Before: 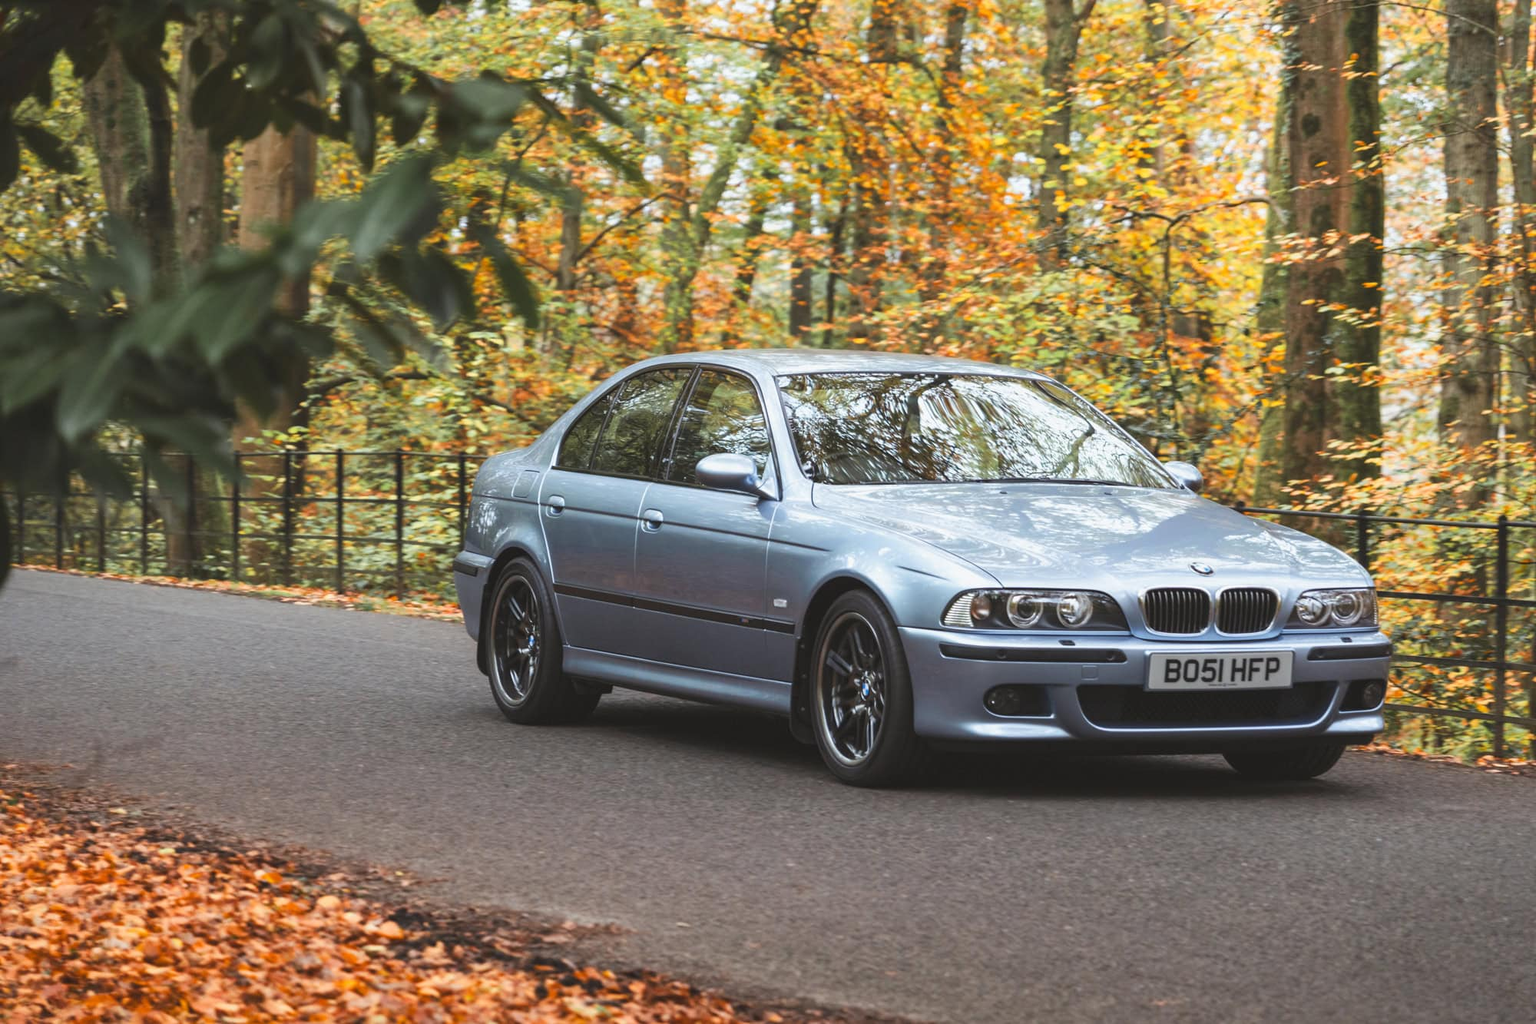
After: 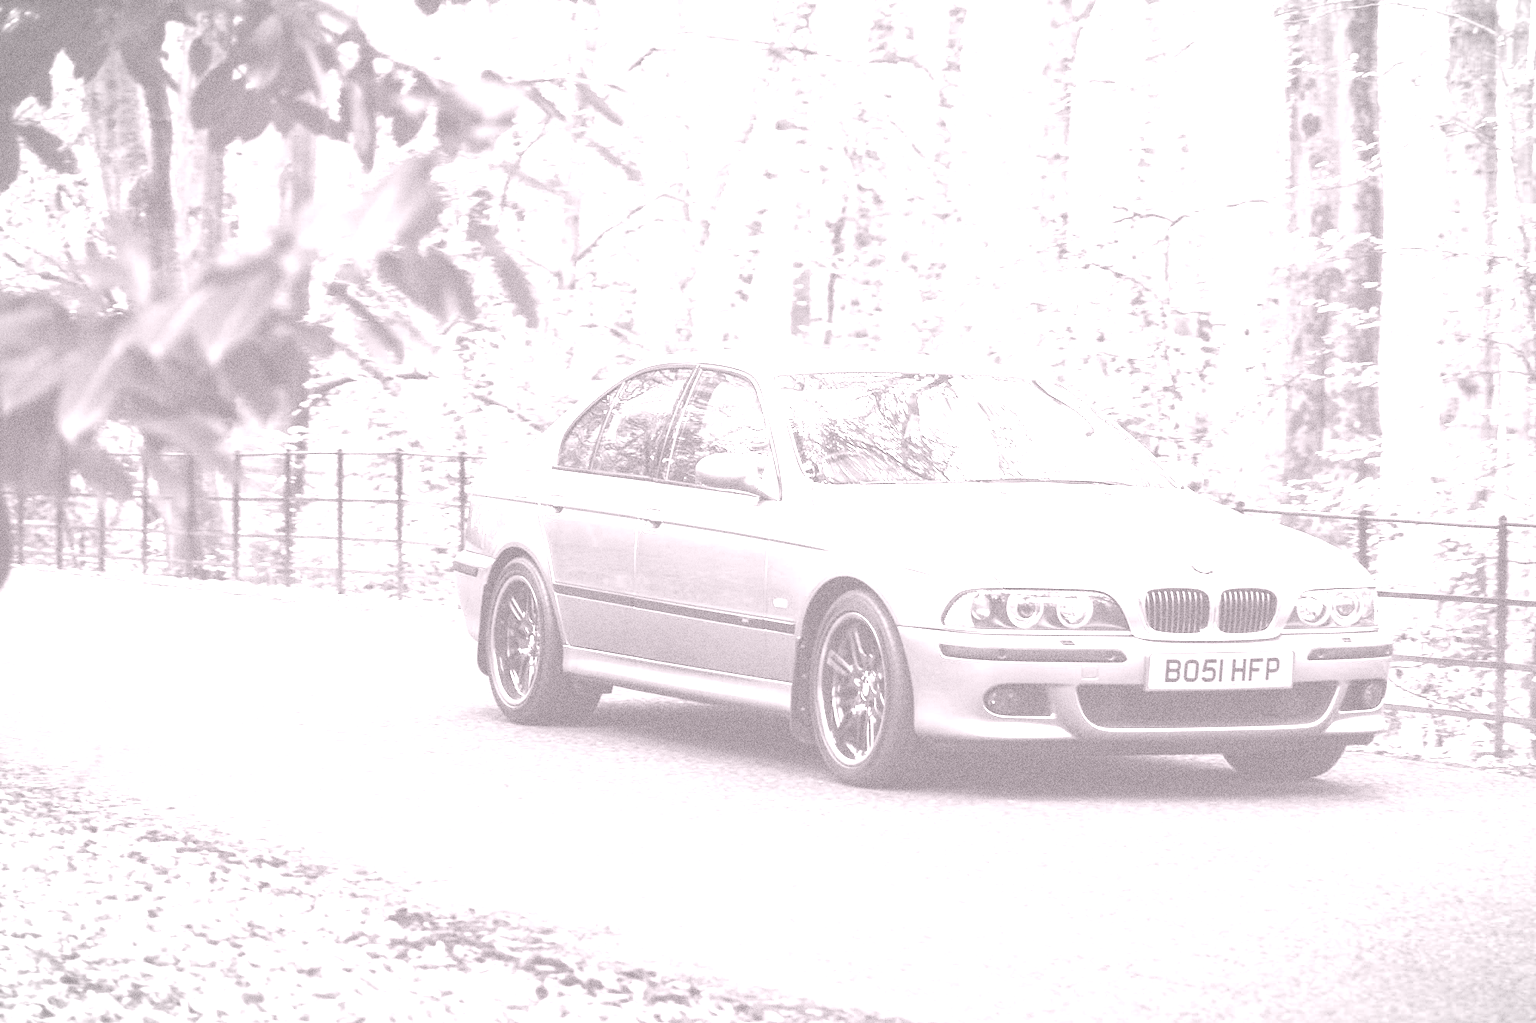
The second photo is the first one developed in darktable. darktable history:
contrast brightness saturation: contrast 0.07
colorize: hue 25.2°, saturation 83%, source mix 82%, lightness 79%, version 1
exposure: black level correction -0.002, exposure 1.115 EV, compensate highlight preservation false
grain: strength 49.07%
vignetting: fall-off start 100%, brightness -0.282, width/height ratio 1.31
